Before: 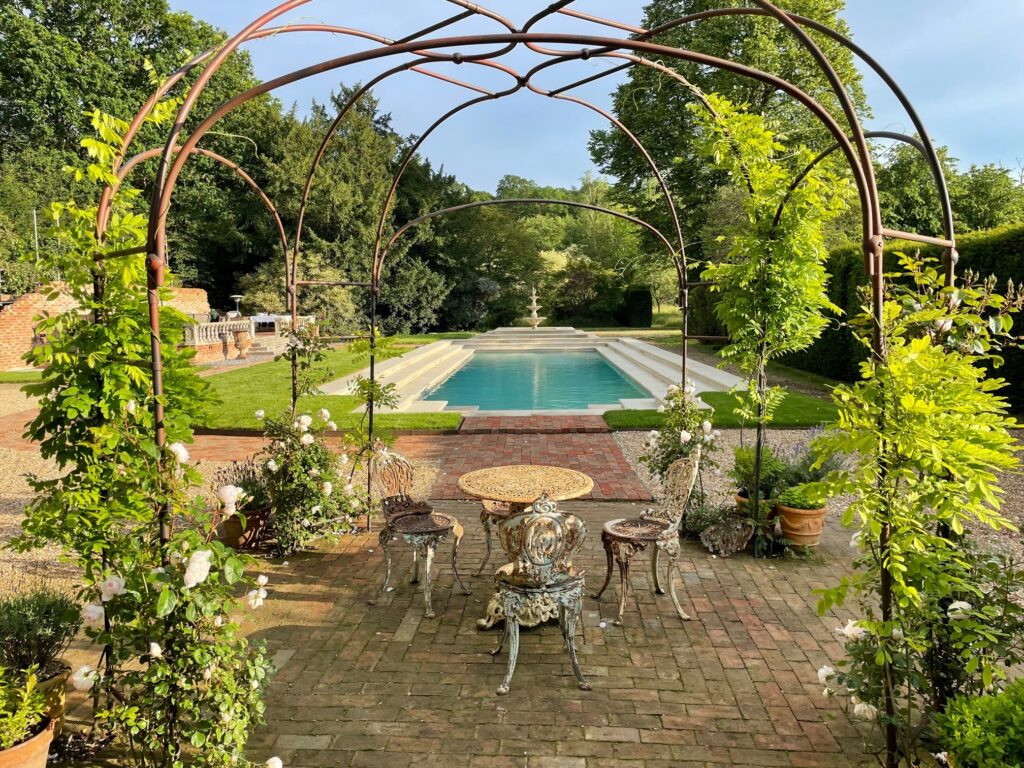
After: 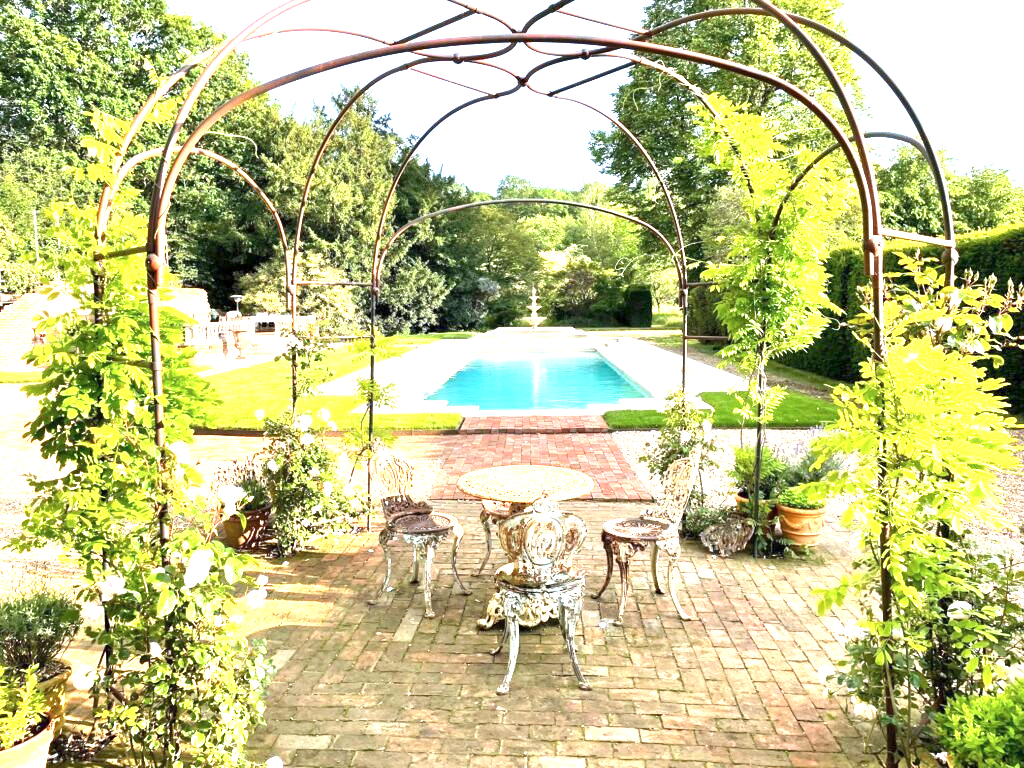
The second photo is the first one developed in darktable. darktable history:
exposure: exposure 2 EV, compensate exposure bias true, compensate highlight preservation false
color calibration: illuminant as shot in camera, x 0.358, y 0.373, temperature 4628.91 K
